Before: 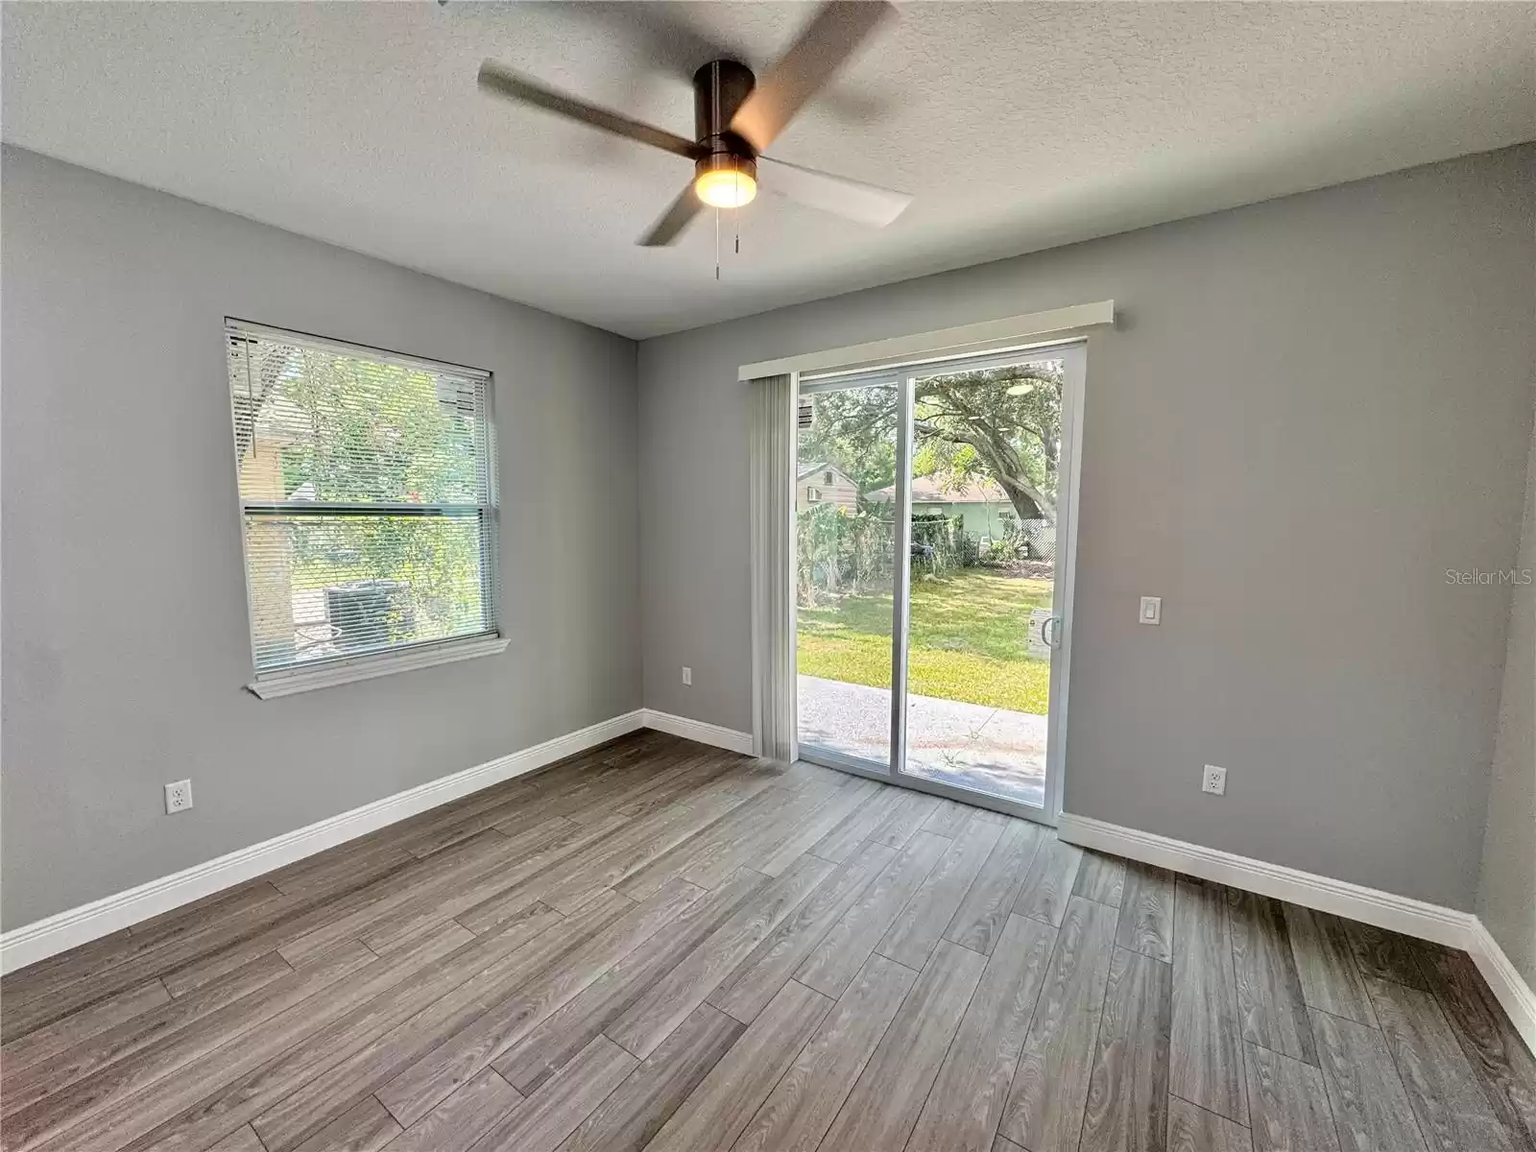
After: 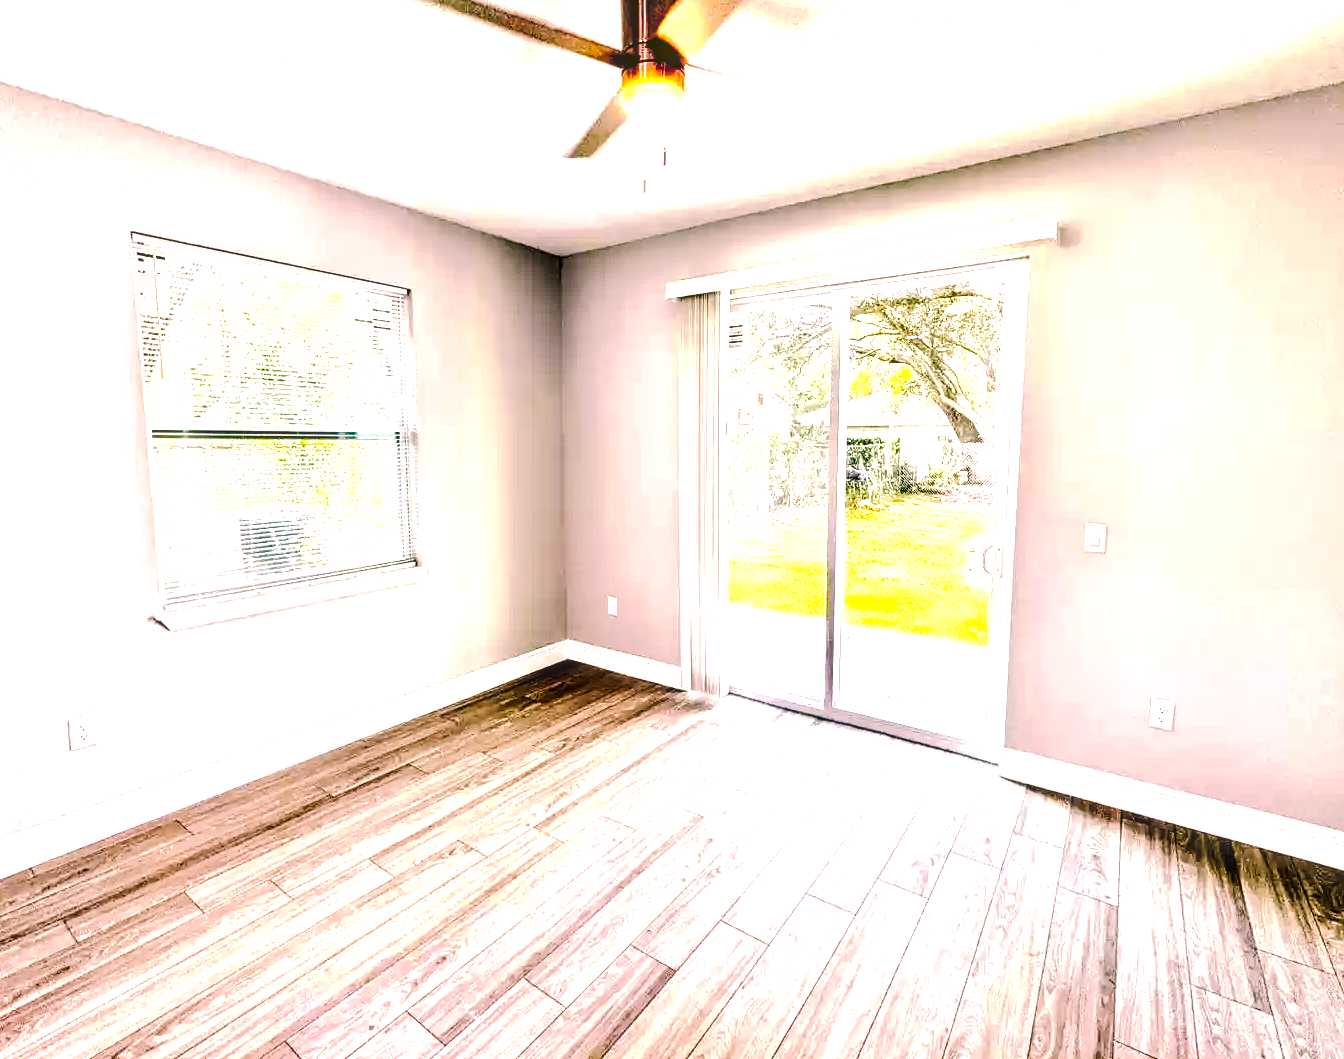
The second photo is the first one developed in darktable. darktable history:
crop: left 6.446%, top 8.188%, right 9.538%, bottom 3.548%
color balance rgb: linear chroma grading › global chroma 9%, perceptual saturation grading › global saturation 36%, perceptual saturation grading › shadows 35%, perceptual brilliance grading › global brilliance 15%, perceptual brilliance grading › shadows -35%, global vibrance 15%
tone curve: curves: ch0 [(0, 0) (0.003, 0.17) (0.011, 0.17) (0.025, 0.17) (0.044, 0.168) (0.069, 0.167) (0.1, 0.173) (0.136, 0.181) (0.177, 0.199) (0.224, 0.226) (0.277, 0.271) (0.335, 0.333) (0.399, 0.419) (0.468, 0.52) (0.543, 0.621) (0.623, 0.716) (0.709, 0.795) (0.801, 0.867) (0.898, 0.914) (1, 1)], preserve colors none
local contrast: highlights 65%, shadows 54%, detail 169%, midtone range 0.514
tone equalizer: on, module defaults
exposure: black level correction 0, exposure 1.45 EV, compensate exposure bias true, compensate highlight preservation false
color correction: highlights a* 14.52, highlights b* 4.84
